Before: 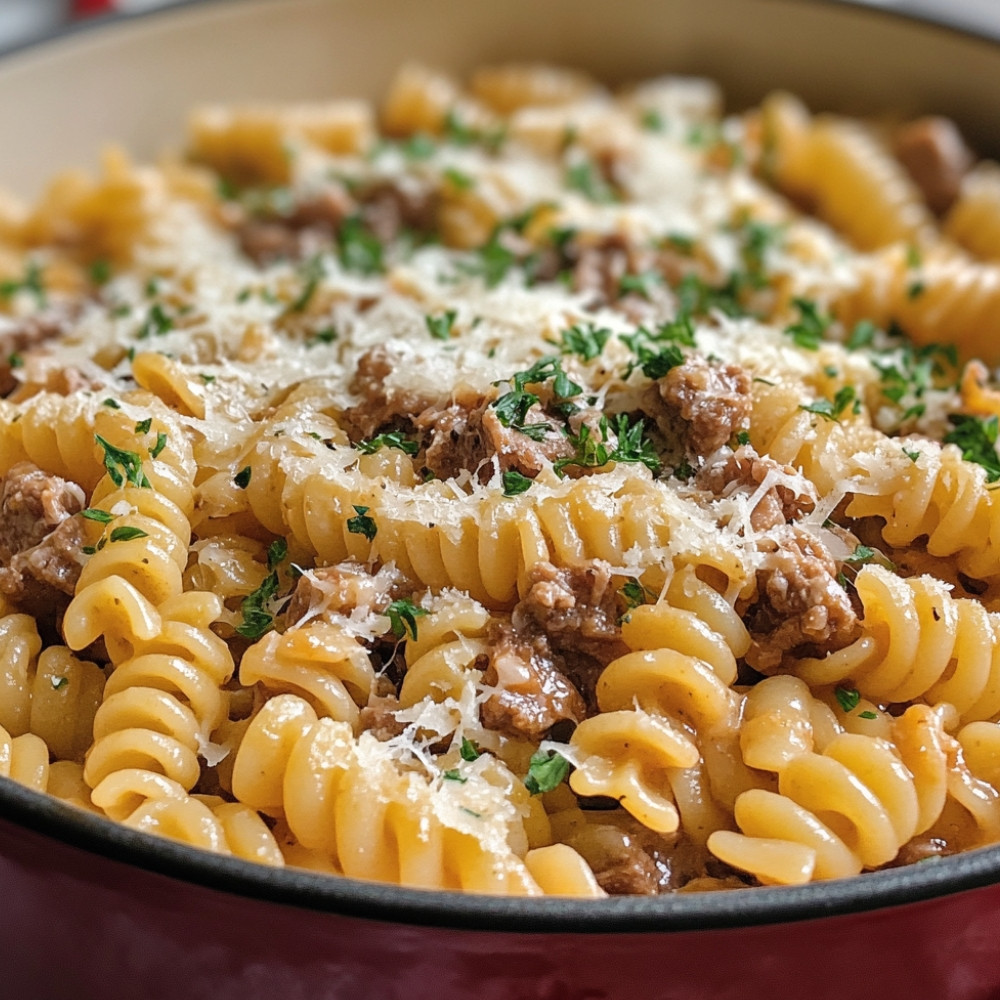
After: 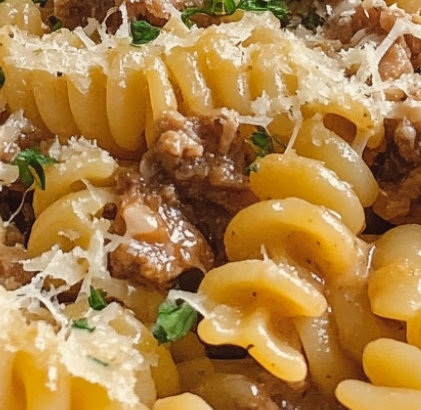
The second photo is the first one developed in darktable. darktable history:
crop: left 37.221%, top 45.169%, right 20.63%, bottom 13.777%
color balance: lift [1.005, 1.002, 0.998, 0.998], gamma [1, 1.021, 1.02, 0.979], gain [0.923, 1.066, 1.056, 0.934]
